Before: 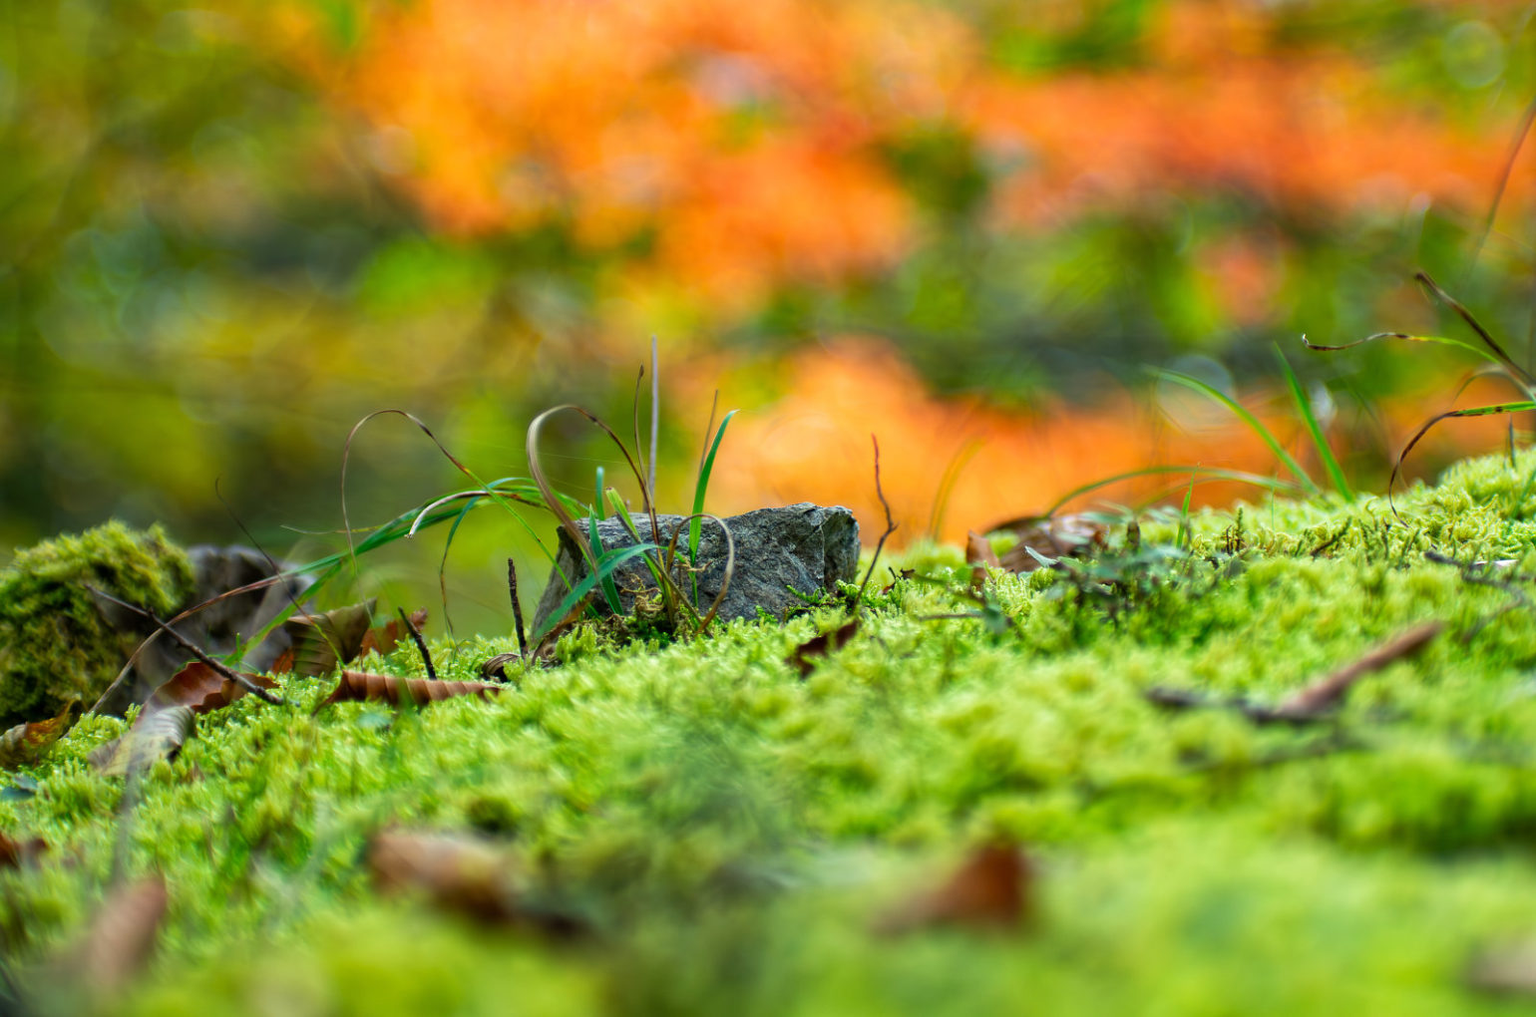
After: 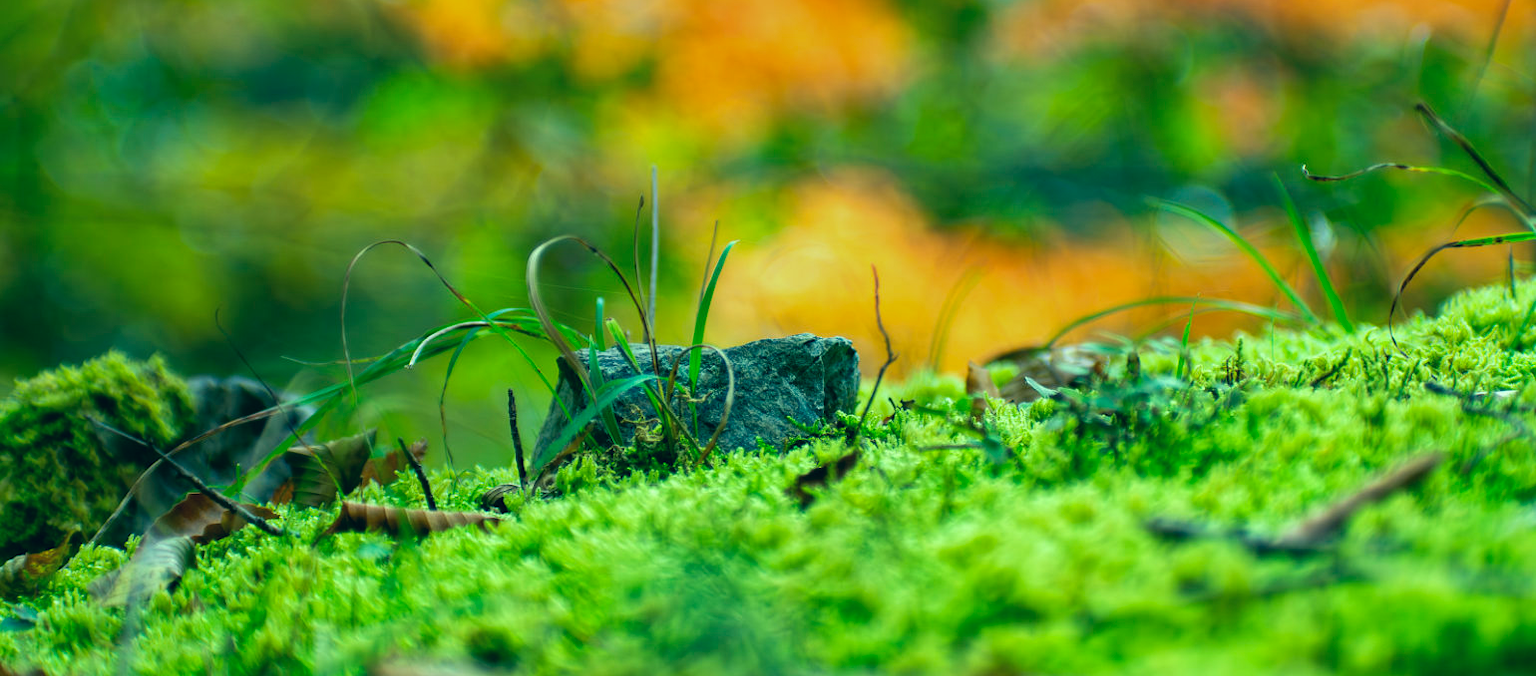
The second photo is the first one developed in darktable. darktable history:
color correction: highlights a* -20.08, highlights b* 9.8, shadows a* -20.4, shadows b* -10.76
crop: top 16.727%, bottom 16.727%
